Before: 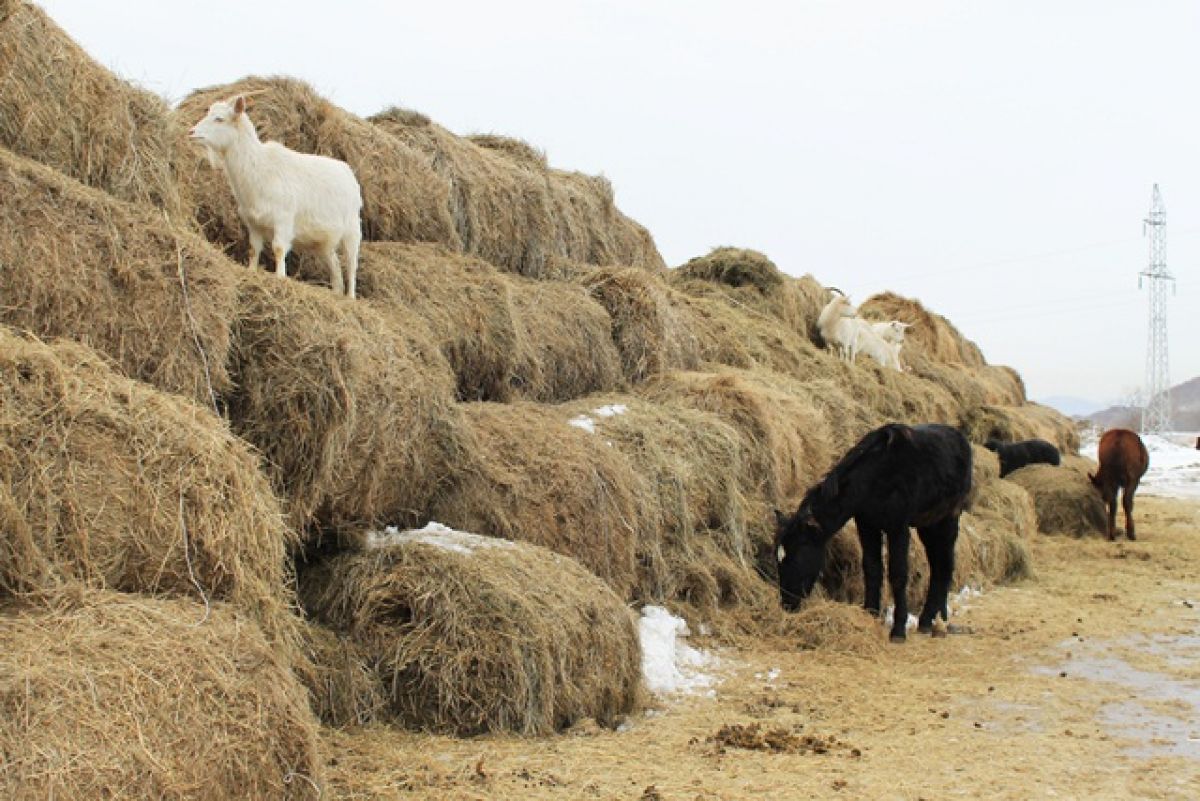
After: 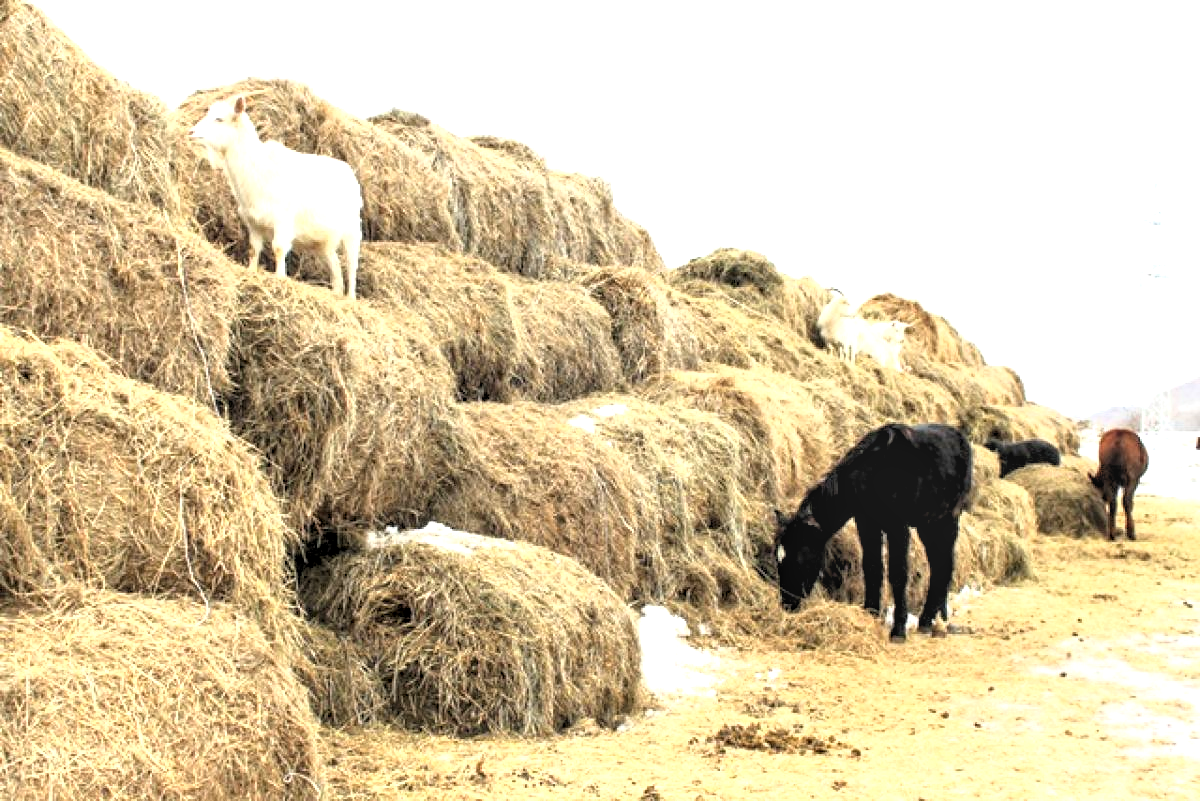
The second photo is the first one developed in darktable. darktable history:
local contrast: on, module defaults
base curve: curves: ch0 [(0.017, 0) (0.425, 0.441) (0.844, 0.933) (1, 1)]
exposure: black level correction 0, exposure 1.099 EV, compensate highlight preservation false
